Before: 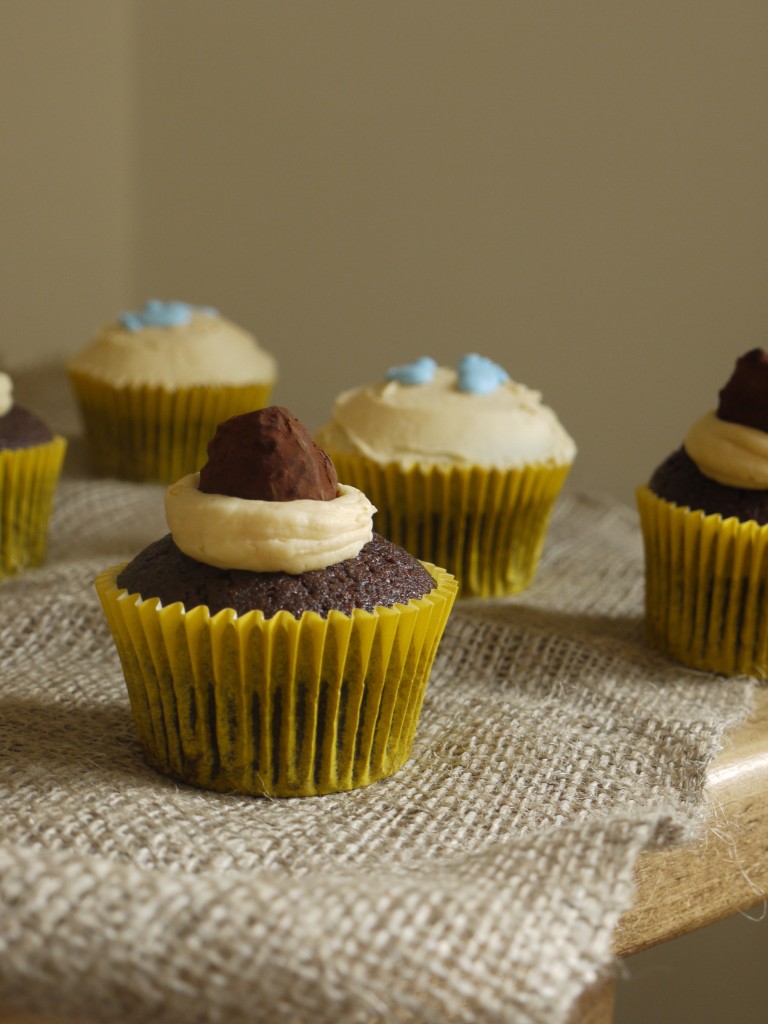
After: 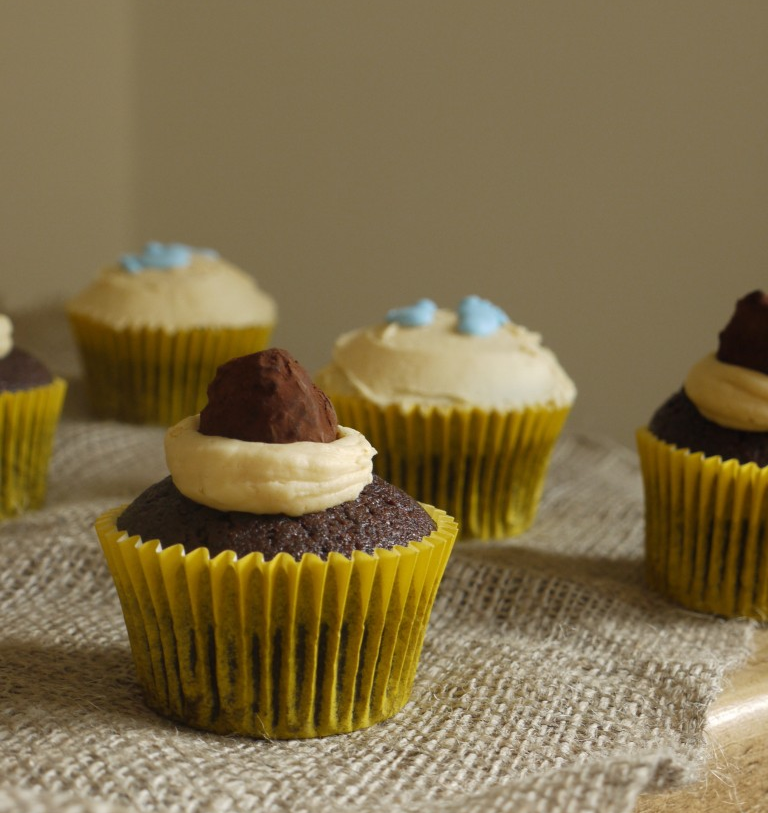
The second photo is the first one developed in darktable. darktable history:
crop and rotate: top 5.668%, bottom 14.918%
